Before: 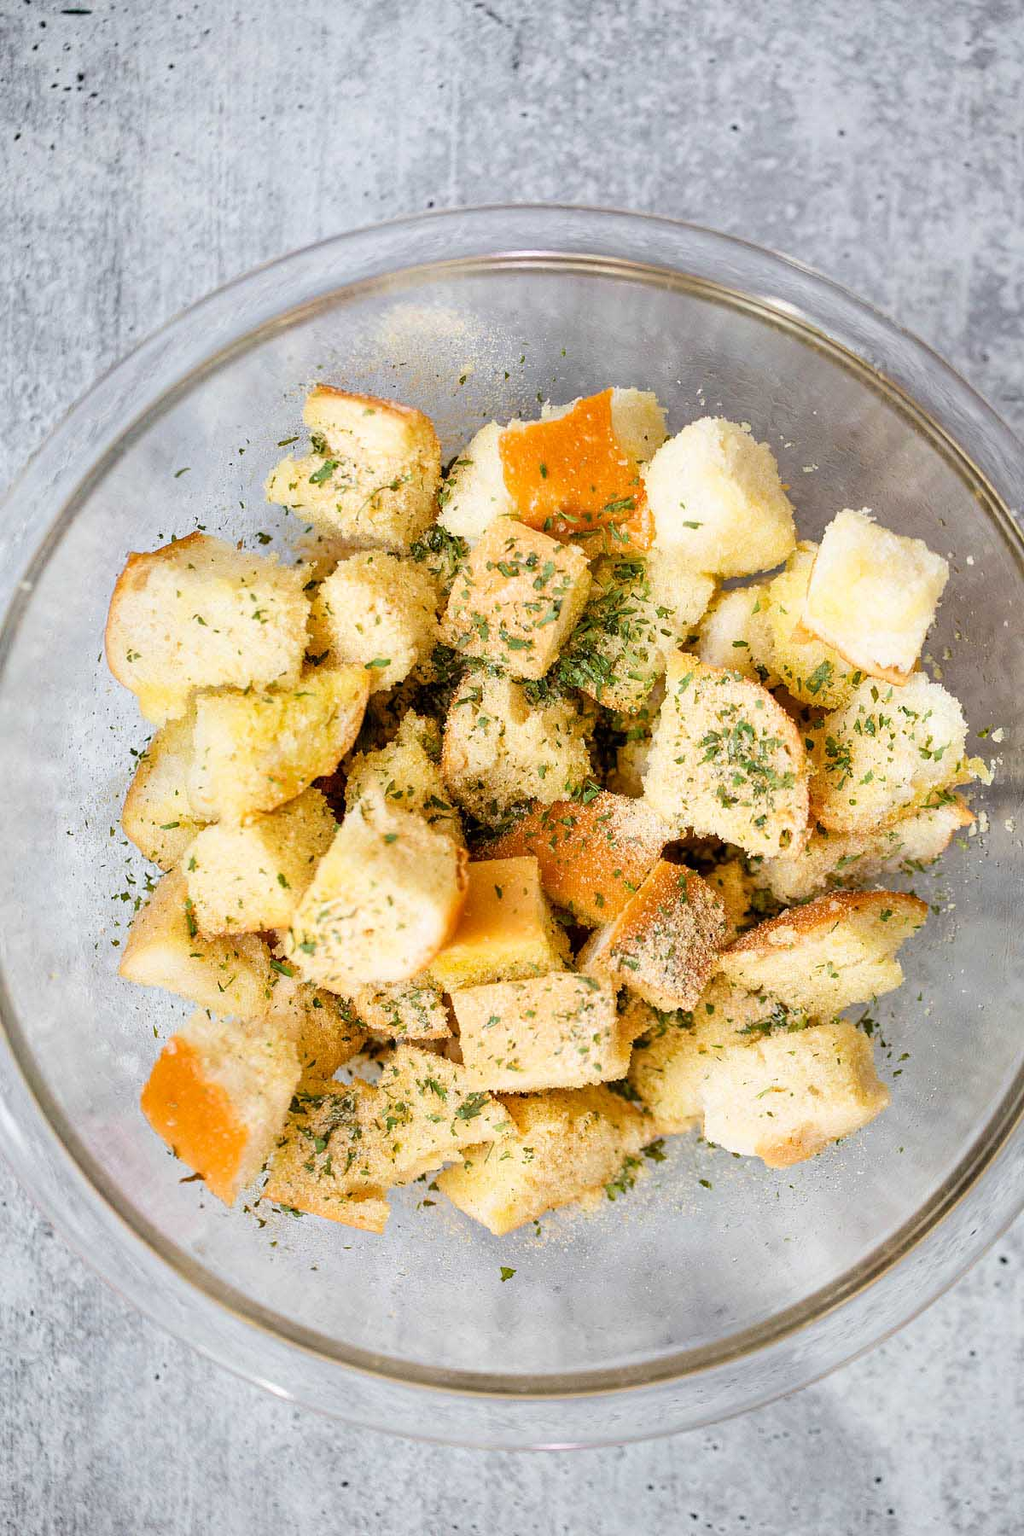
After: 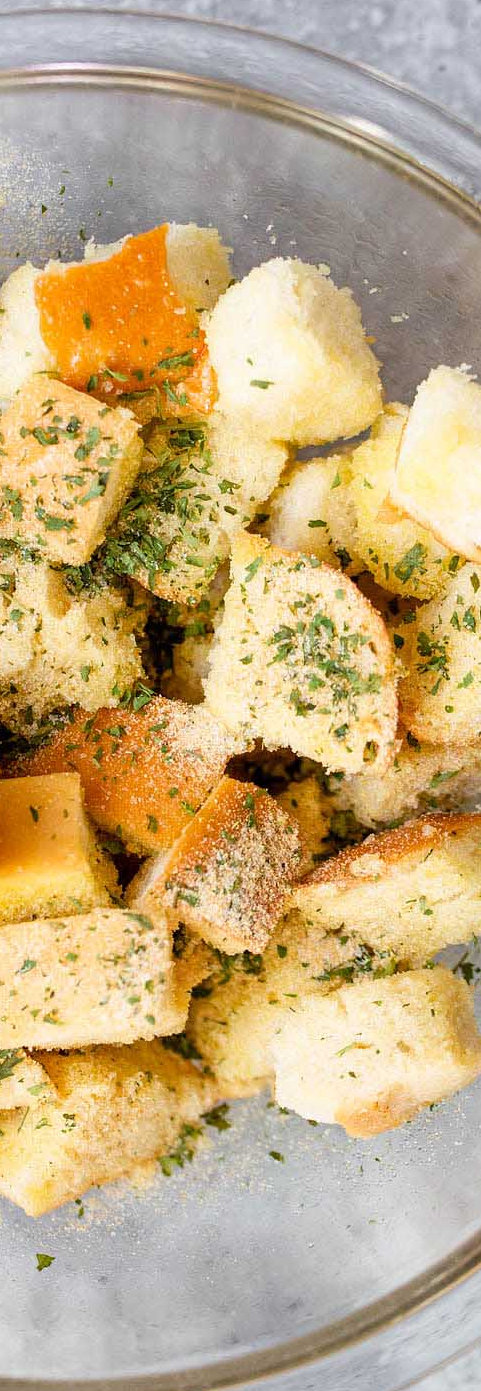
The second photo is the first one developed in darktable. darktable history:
crop: left 45.864%, top 12.885%, right 14.031%, bottom 9.803%
